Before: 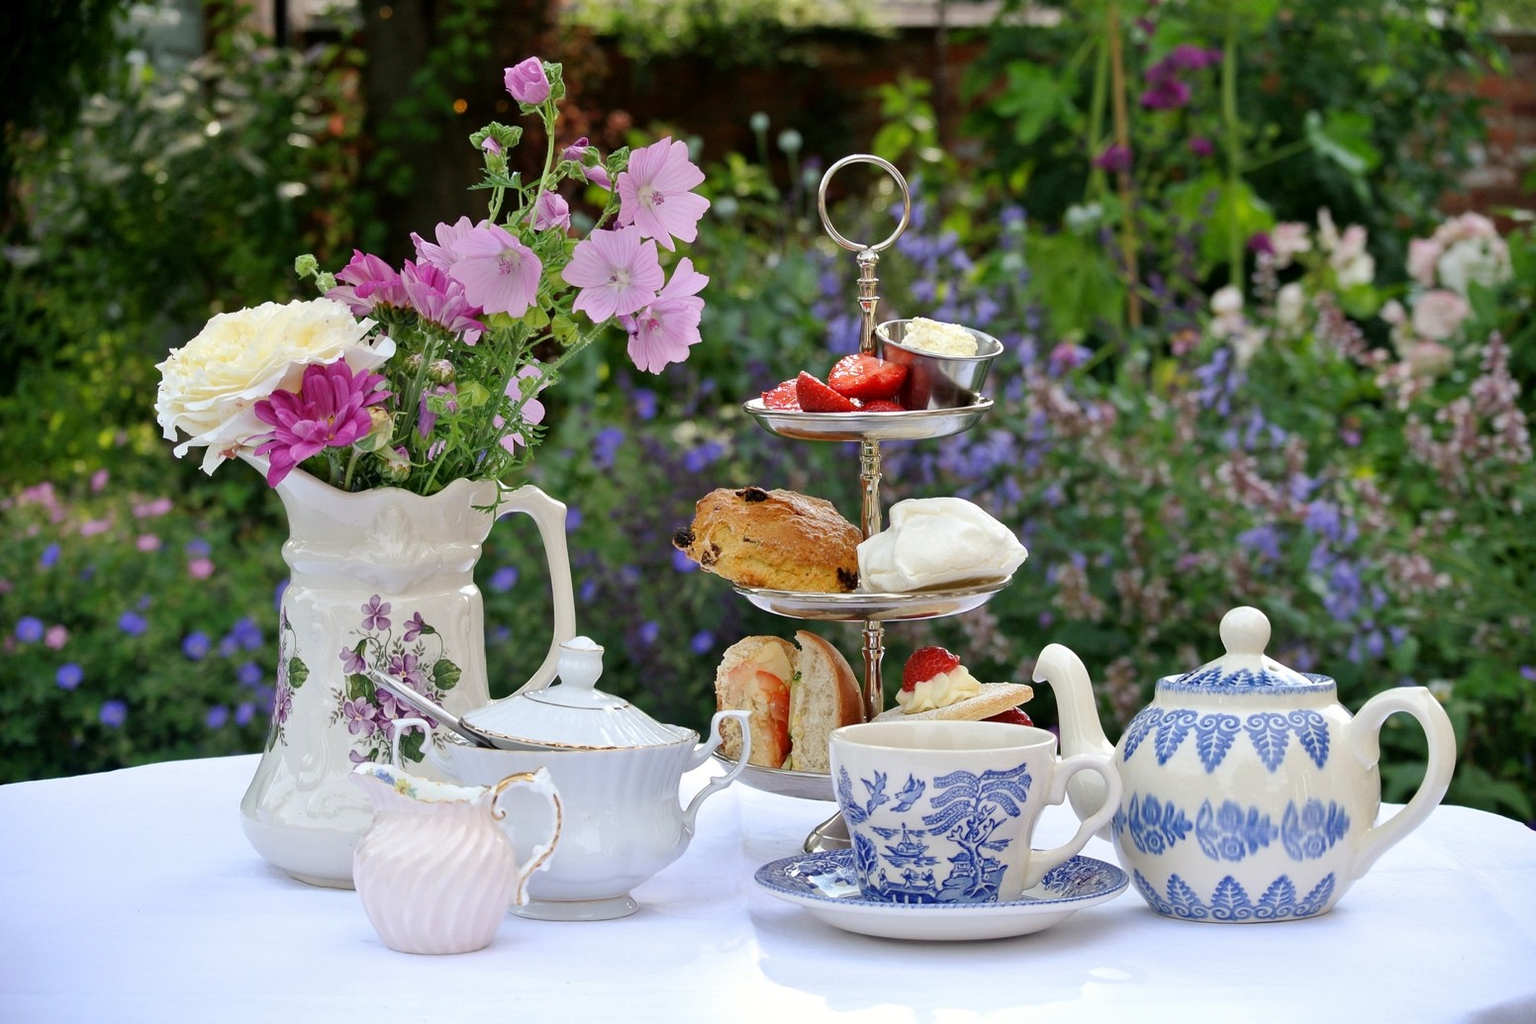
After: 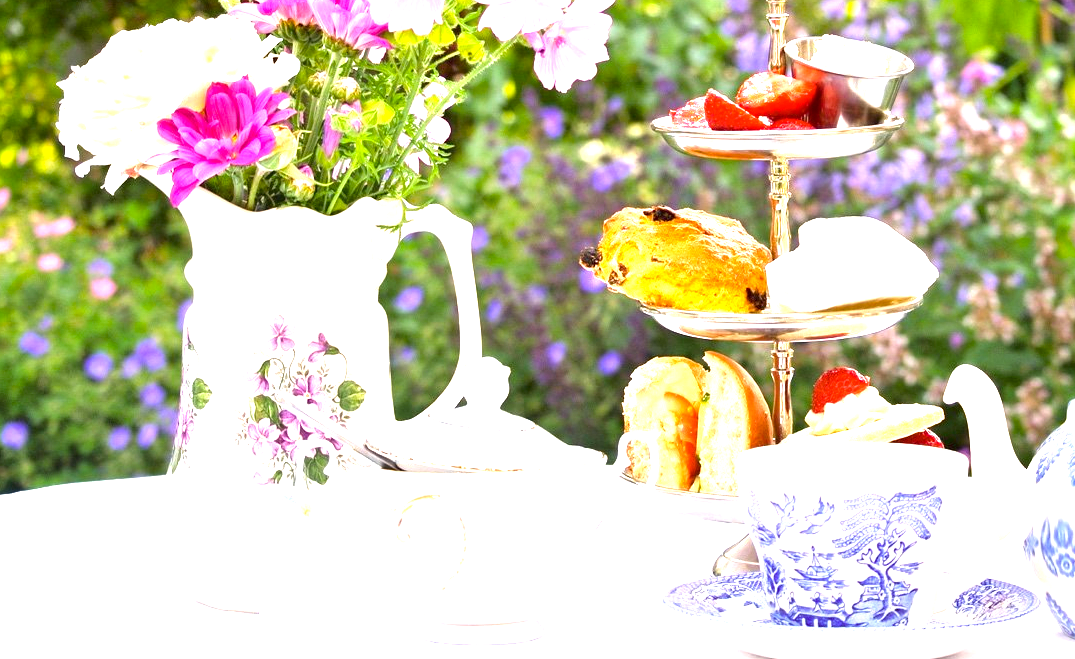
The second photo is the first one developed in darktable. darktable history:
exposure: black level correction 0, exposure 2.088 EV, compensate exposure bias true, compensate highlight preservation false
crop: left 6.488%, top 27.668%, right 24.183%, bottom 8.656%
local contrast: mode bilateral grid, contrast 100, coarseness 100, detail 91%, midtone range 0.2
color correction: highlights a* 6.27, highlights b* 8.19, shadows a* 5.94, shadows b* 7.23, saturation 0.9
contrast equalizer: y [[0.5, 0.5, 0.472, 0.5, 0.5, 0.5], [0.5 ×6], [0.5 ×6], [0 ×6], [0 ×6]]
color balance rgb: perceptual saturation grading › global saturation 20%, global vibrance 20%
